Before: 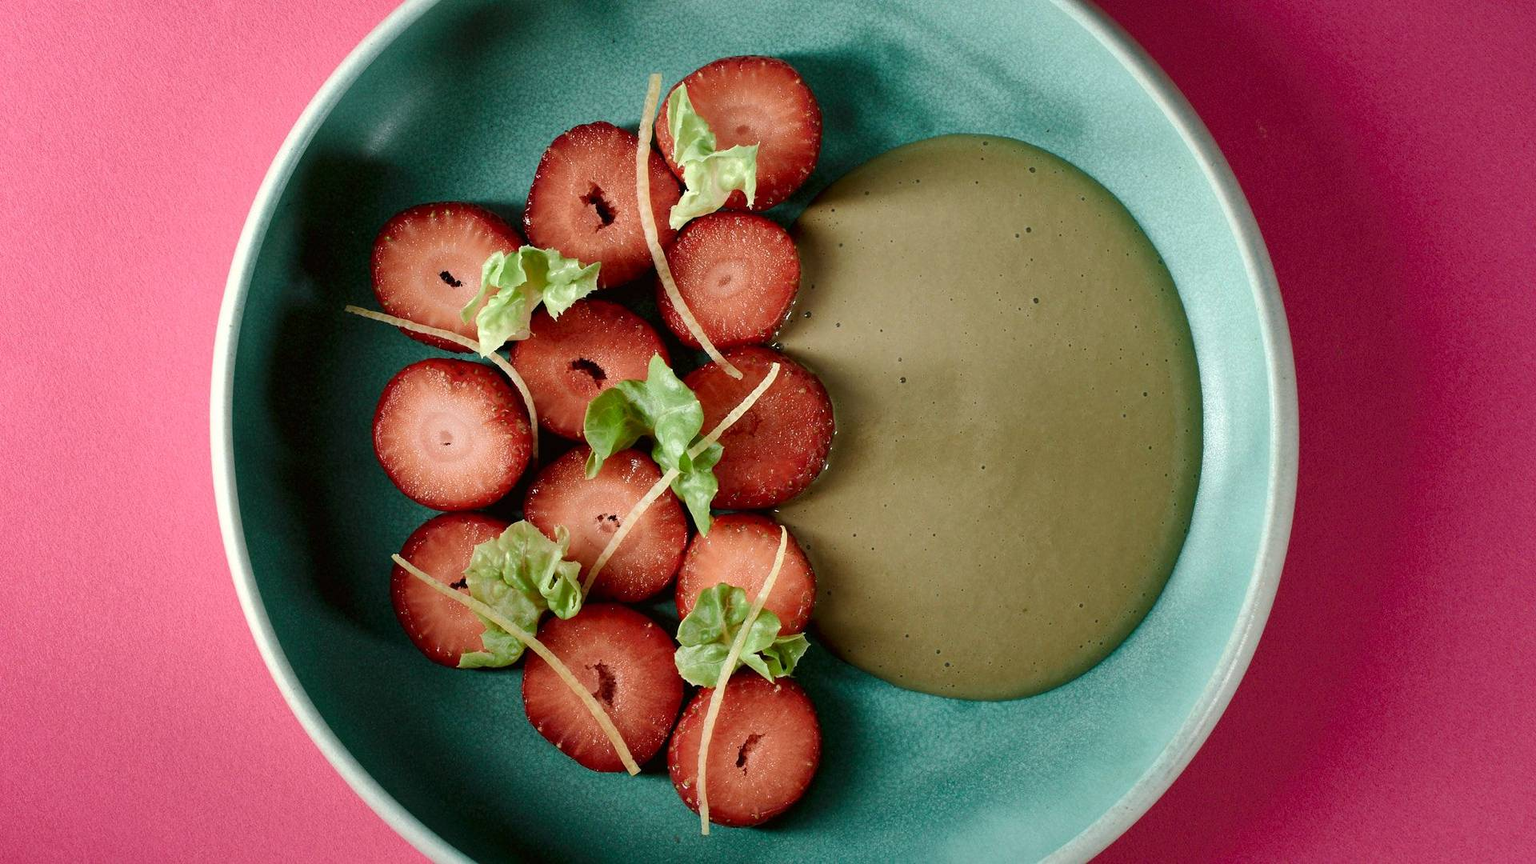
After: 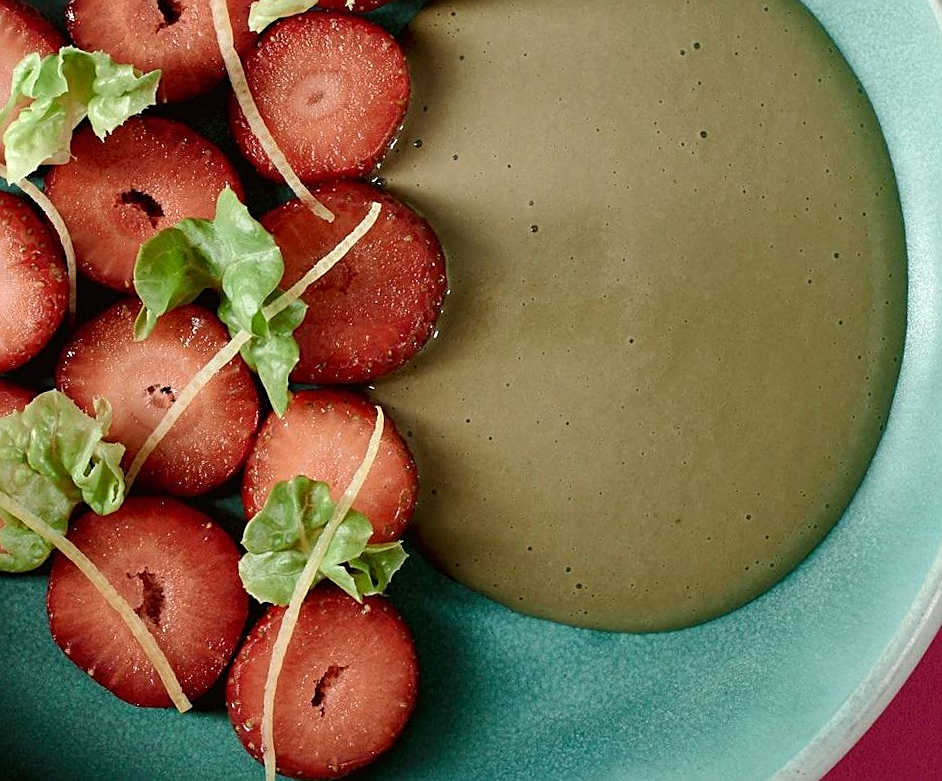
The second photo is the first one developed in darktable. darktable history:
crop: left 31.379%, top 24.658%, right 20.326%, bottom 6.628%
sharpen: on, module defaults
rotate and perspective: rotation 1.72°, automatic cropping off
